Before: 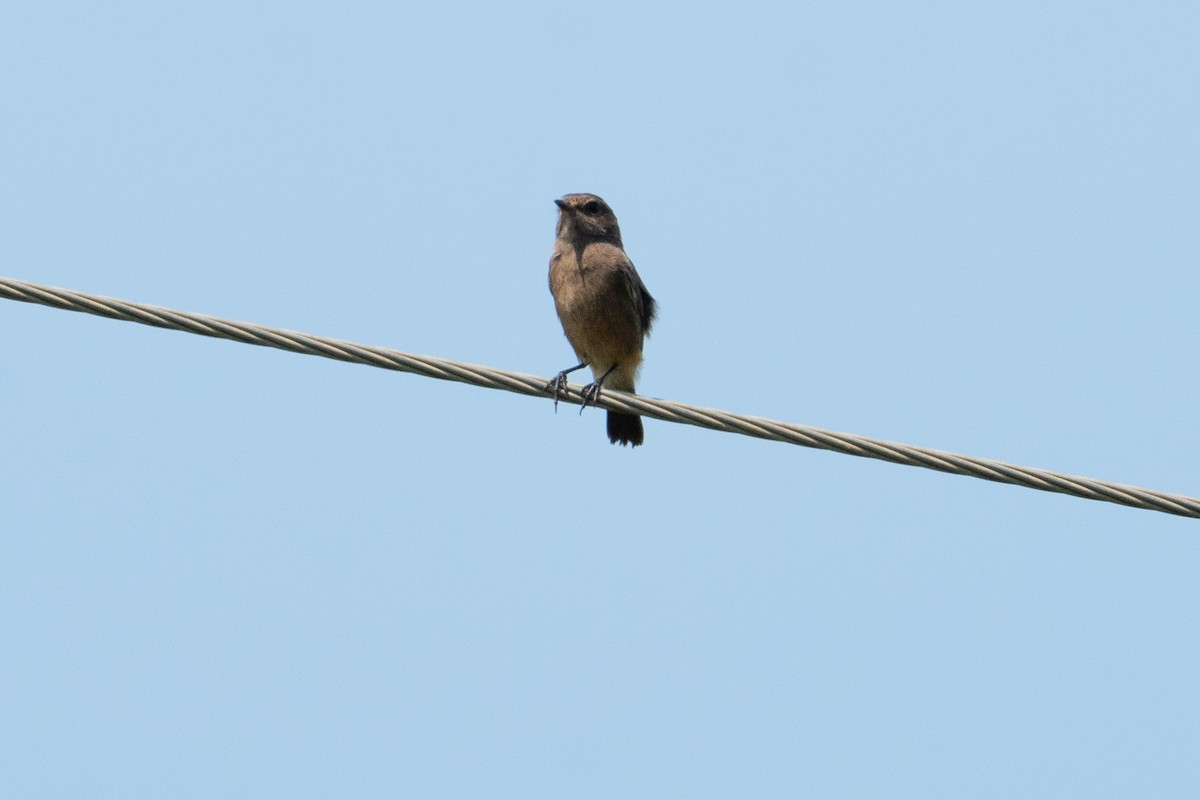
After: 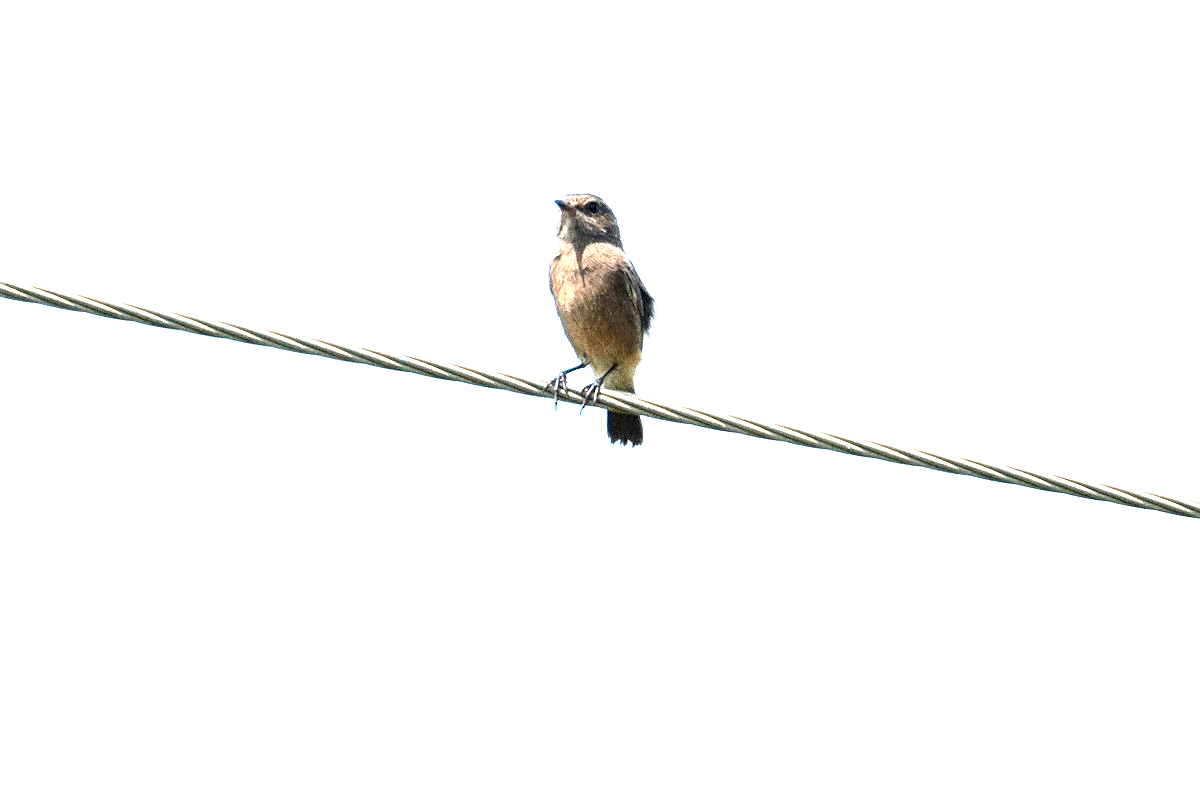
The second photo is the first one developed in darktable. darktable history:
exposure: black level correction 0.001, exposure 1.993 EV, compensate highlight preservation false
sharpen: on, module defaults
